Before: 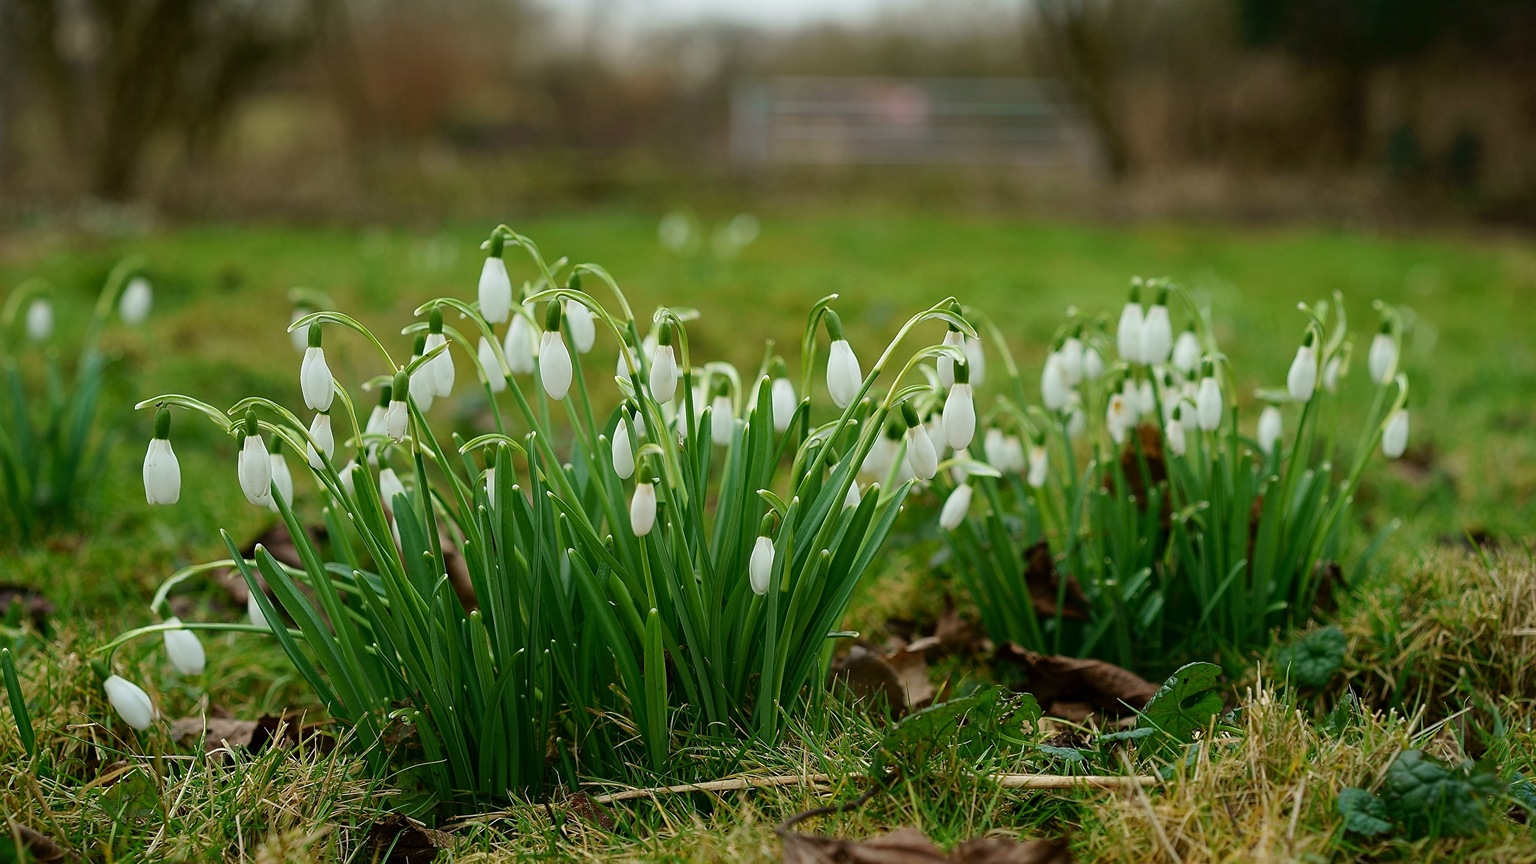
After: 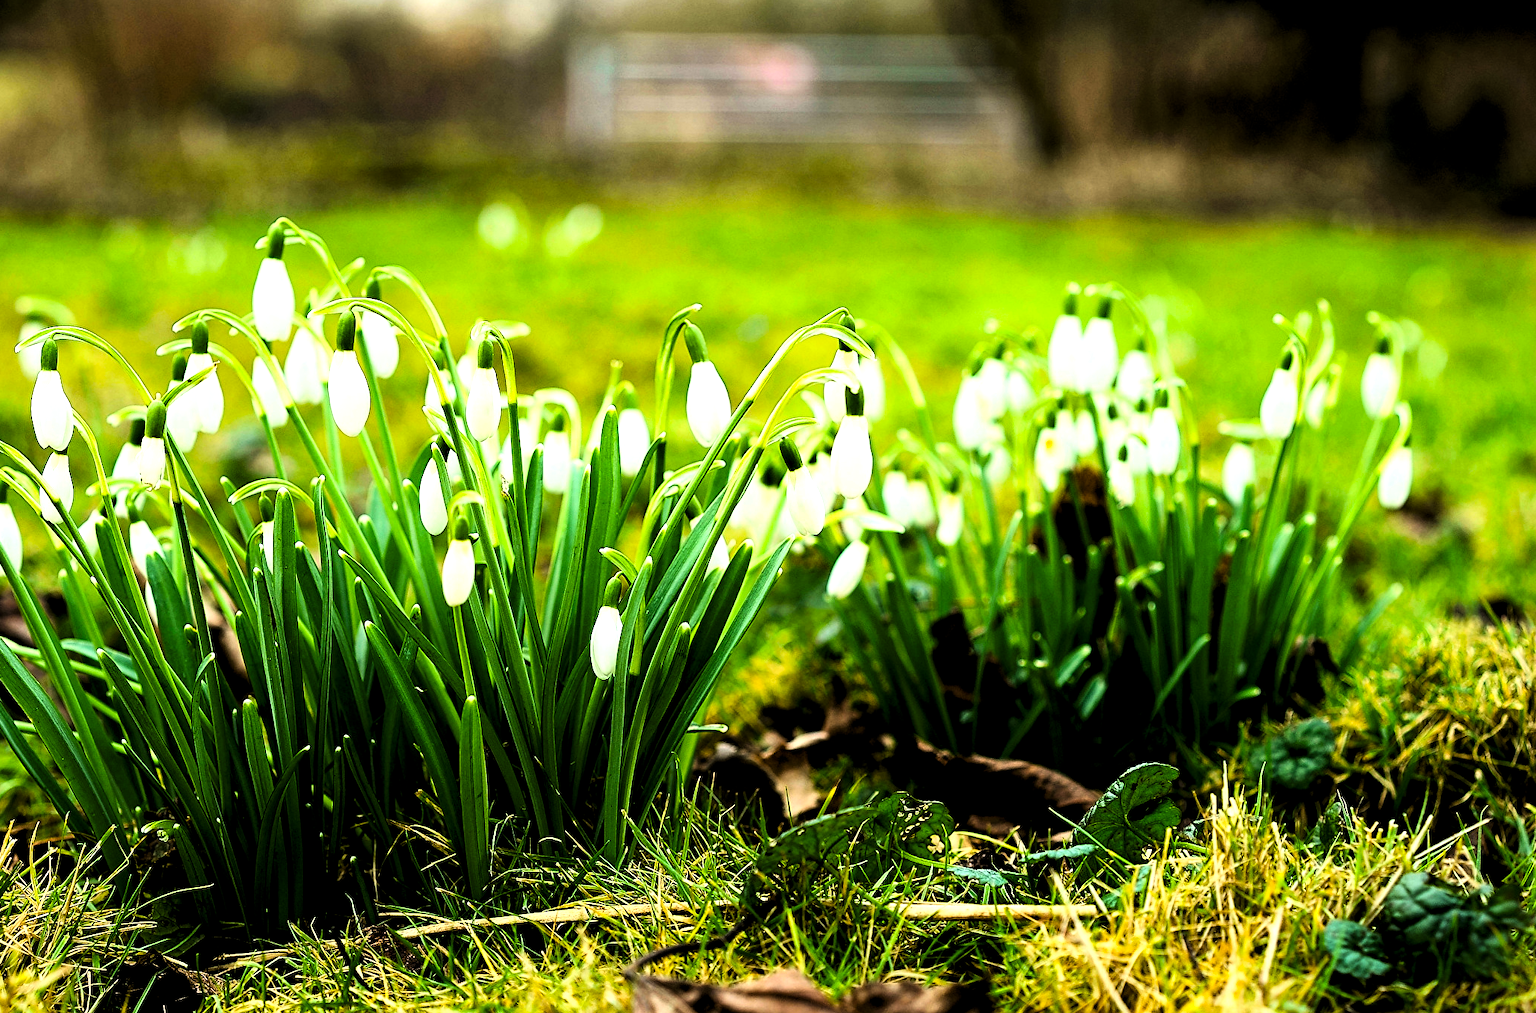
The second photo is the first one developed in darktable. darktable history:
crop and rotate: left 17.959%, top 5.771%, right 1.742%
rgb curve: curves: ch0 [(0, 0) (0.21, 0.15) (0.24, 0.21) (0.5, 0.75) (0.75, 0.96) (0.89, 0.99) (1, 1)]; ch1 [(0, 0.02) (0.21, 0.13) (0.25, 0.2) (0.5, 0.67) (0.75, 0.9) (0.89, 0.97) (1, 1)]; ch2 [(0, 0.02) (0.21, 0.13) (0.25, 0.2) (0.5, 0.67) (0.75, 0.9) (0.89, 0.97) (1, 1)], compensate middle gray true
color balance rgb: perceptual saturation grading › global saturation 20%, global vibrance 20%
levels: levels [0.052, 0.496, 0.908]
